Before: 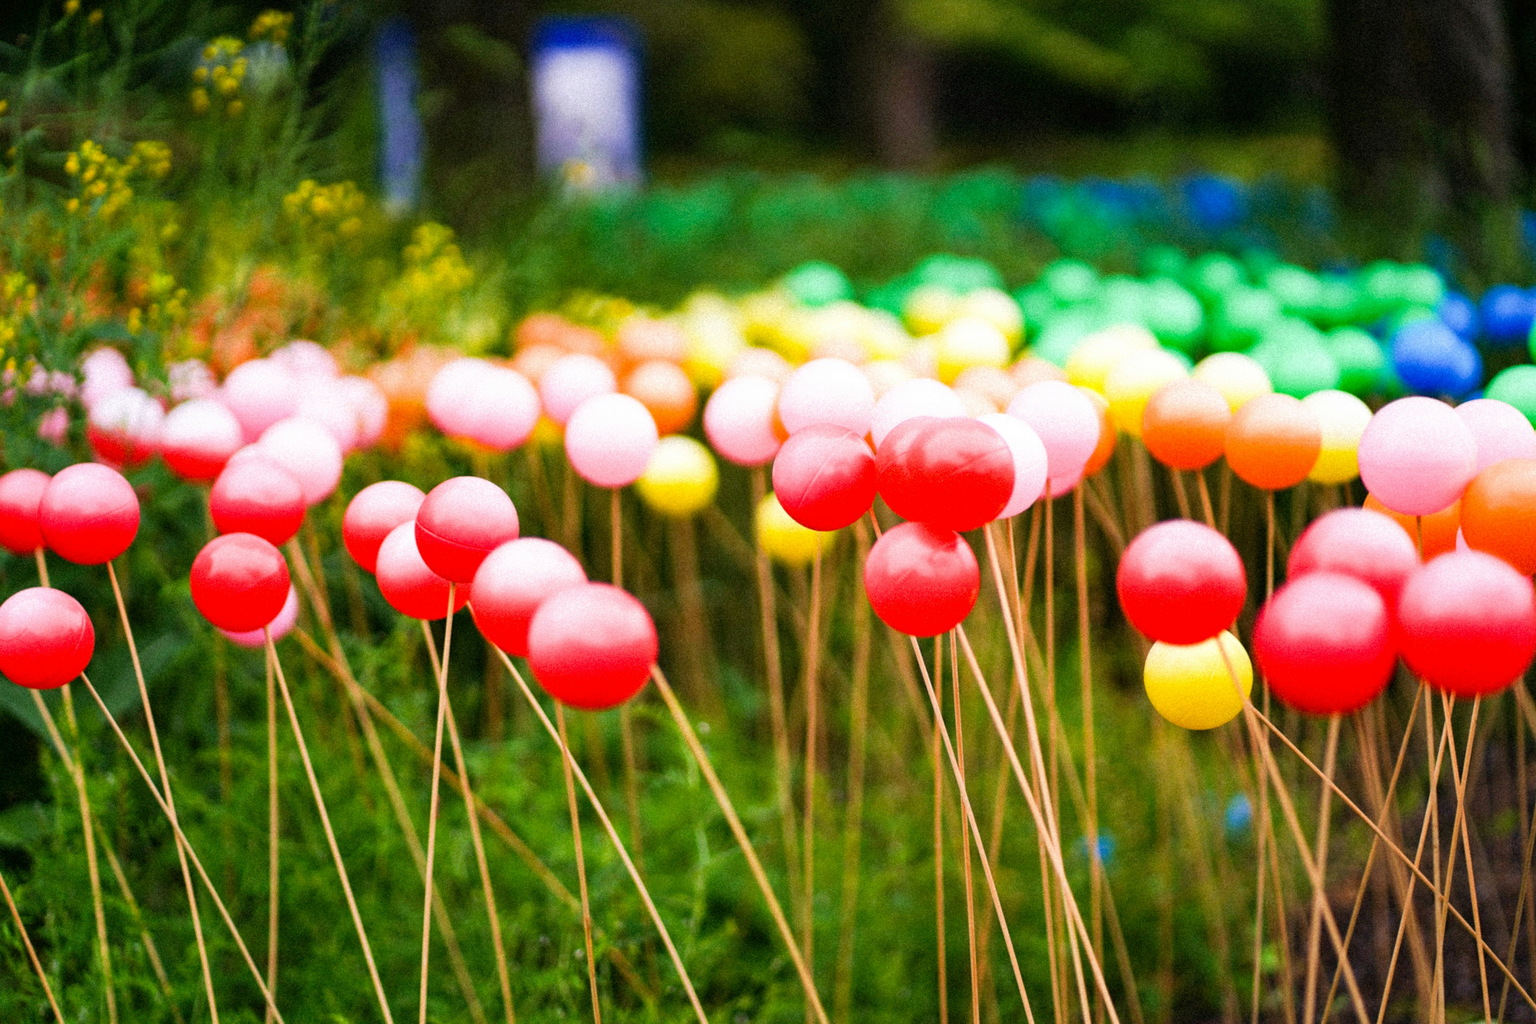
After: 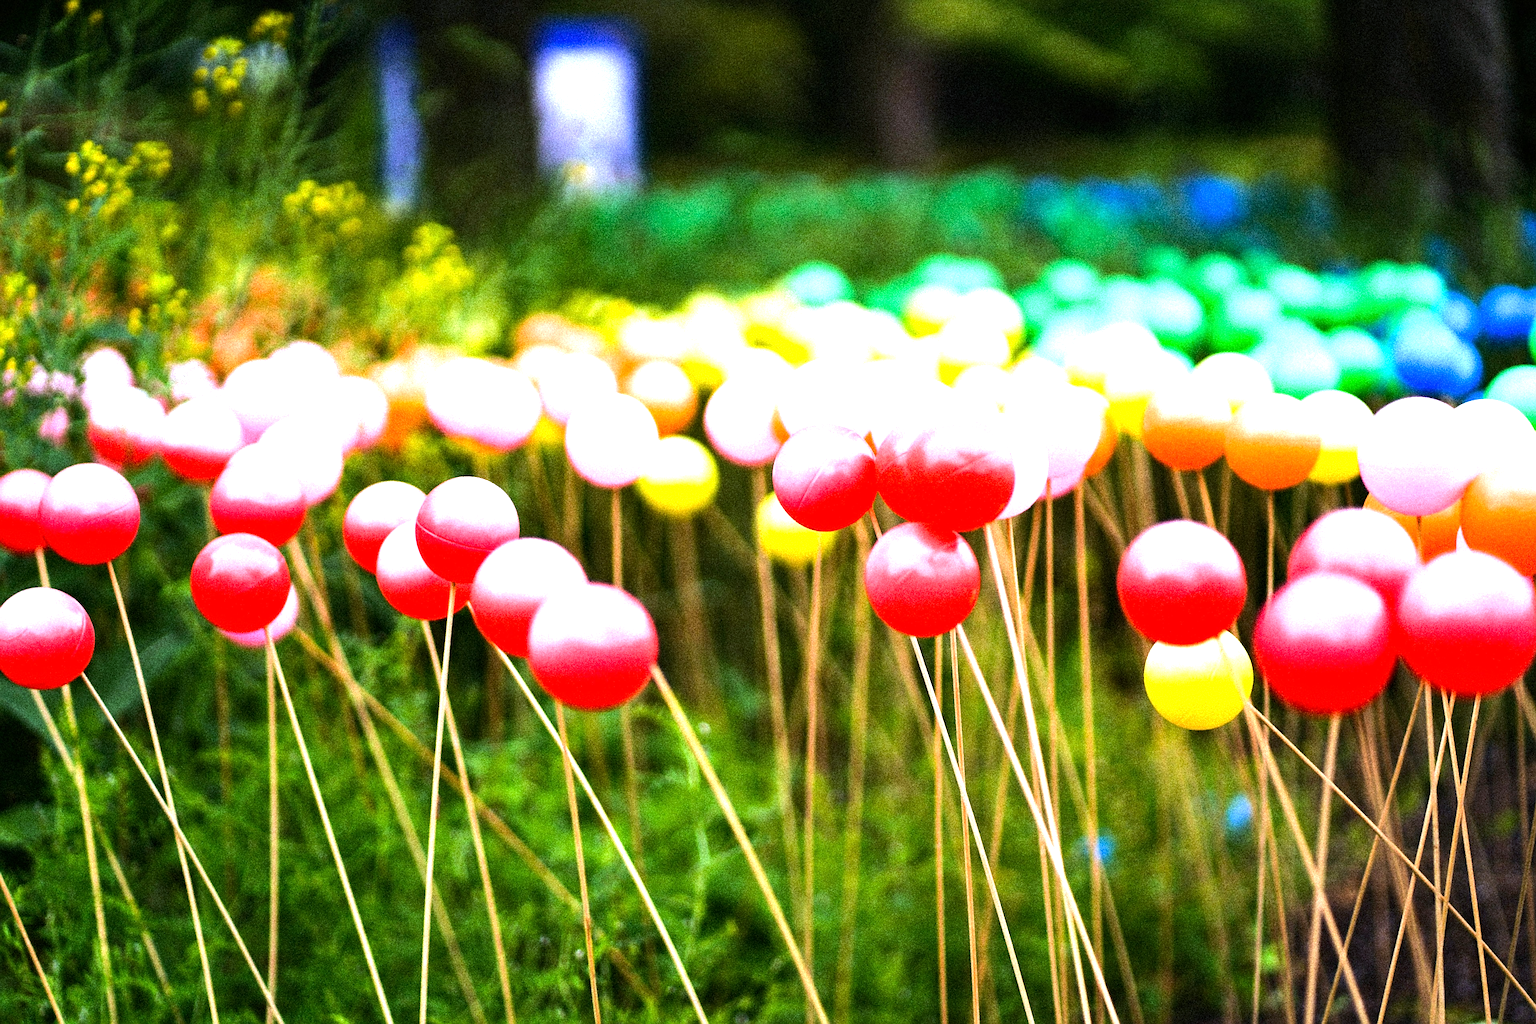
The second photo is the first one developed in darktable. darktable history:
exposure: exposure 0.367 EV, compensate highlight preservation false
tone equalizer: -8 EV -0.75 EV, -7 EV -0.7 EV, -6 EV -0.6 EV, -5 EV -0.4 EV, -3 EV 0.4 EV, -2 EV 0.6 EV, -1 EV 0.7 EV, +0 EV 0.75 EV, edges refinement/feathering 500, mask exposure compensation -1.57 EV, preserve details no
white balance: red 0.926, green 1.003, blue 1.133
sharpen: on, module defaults
